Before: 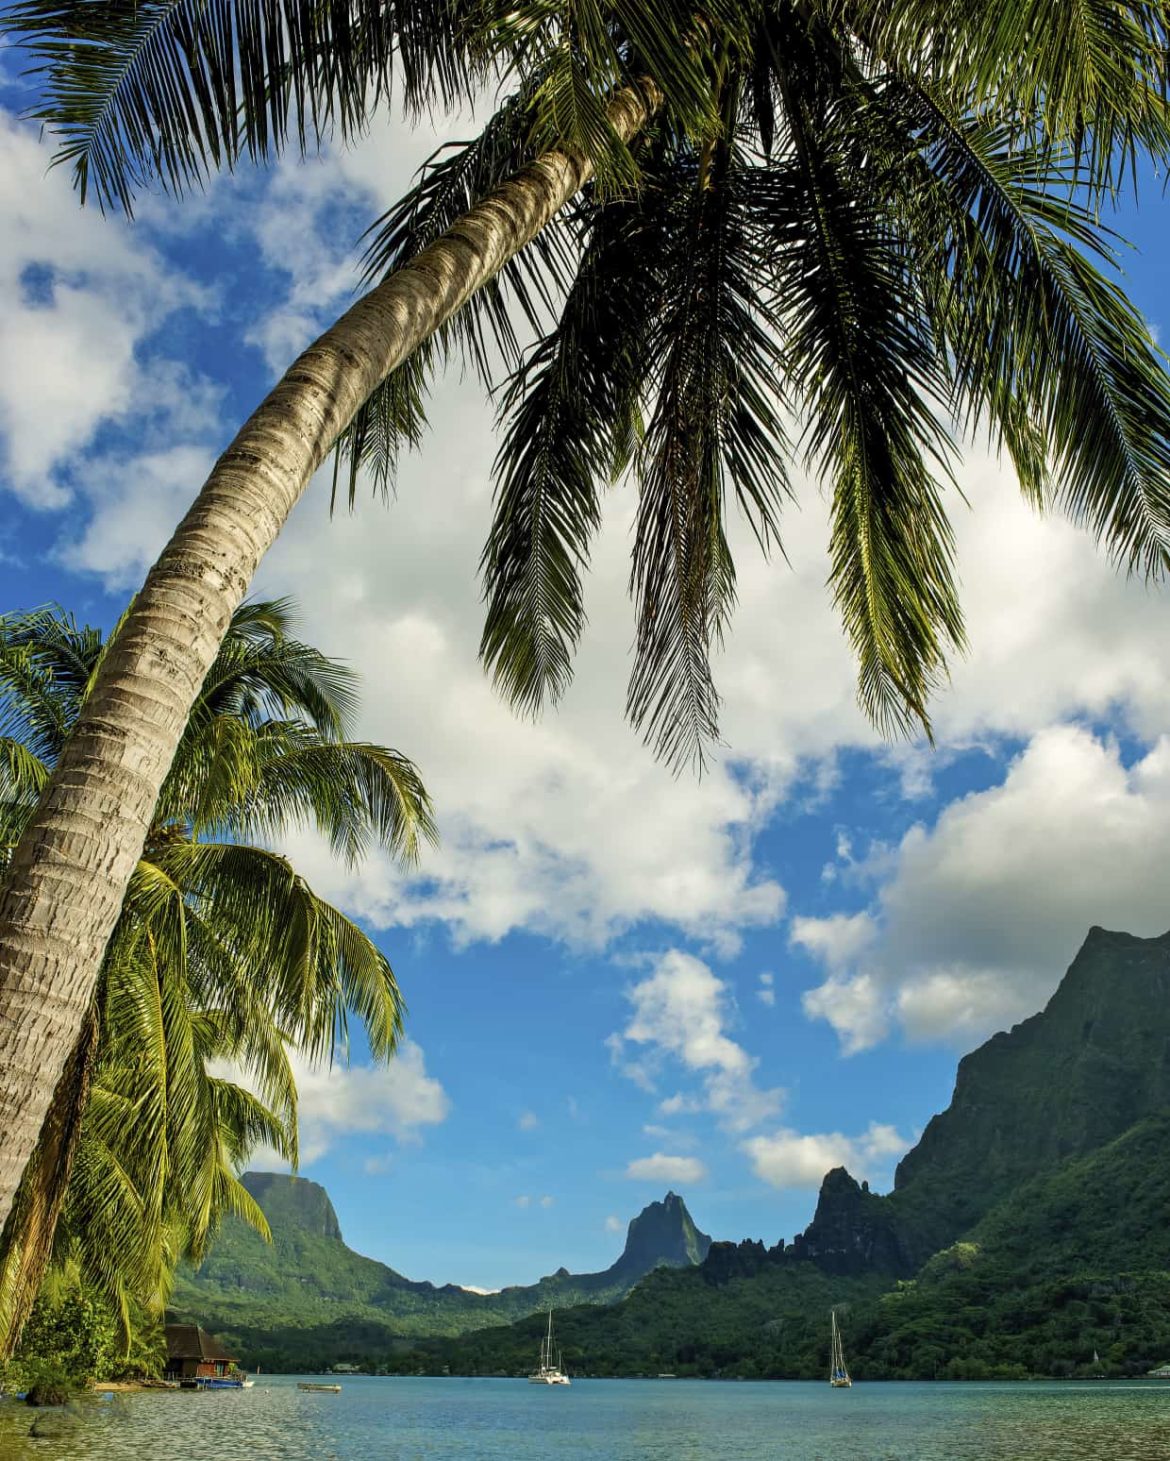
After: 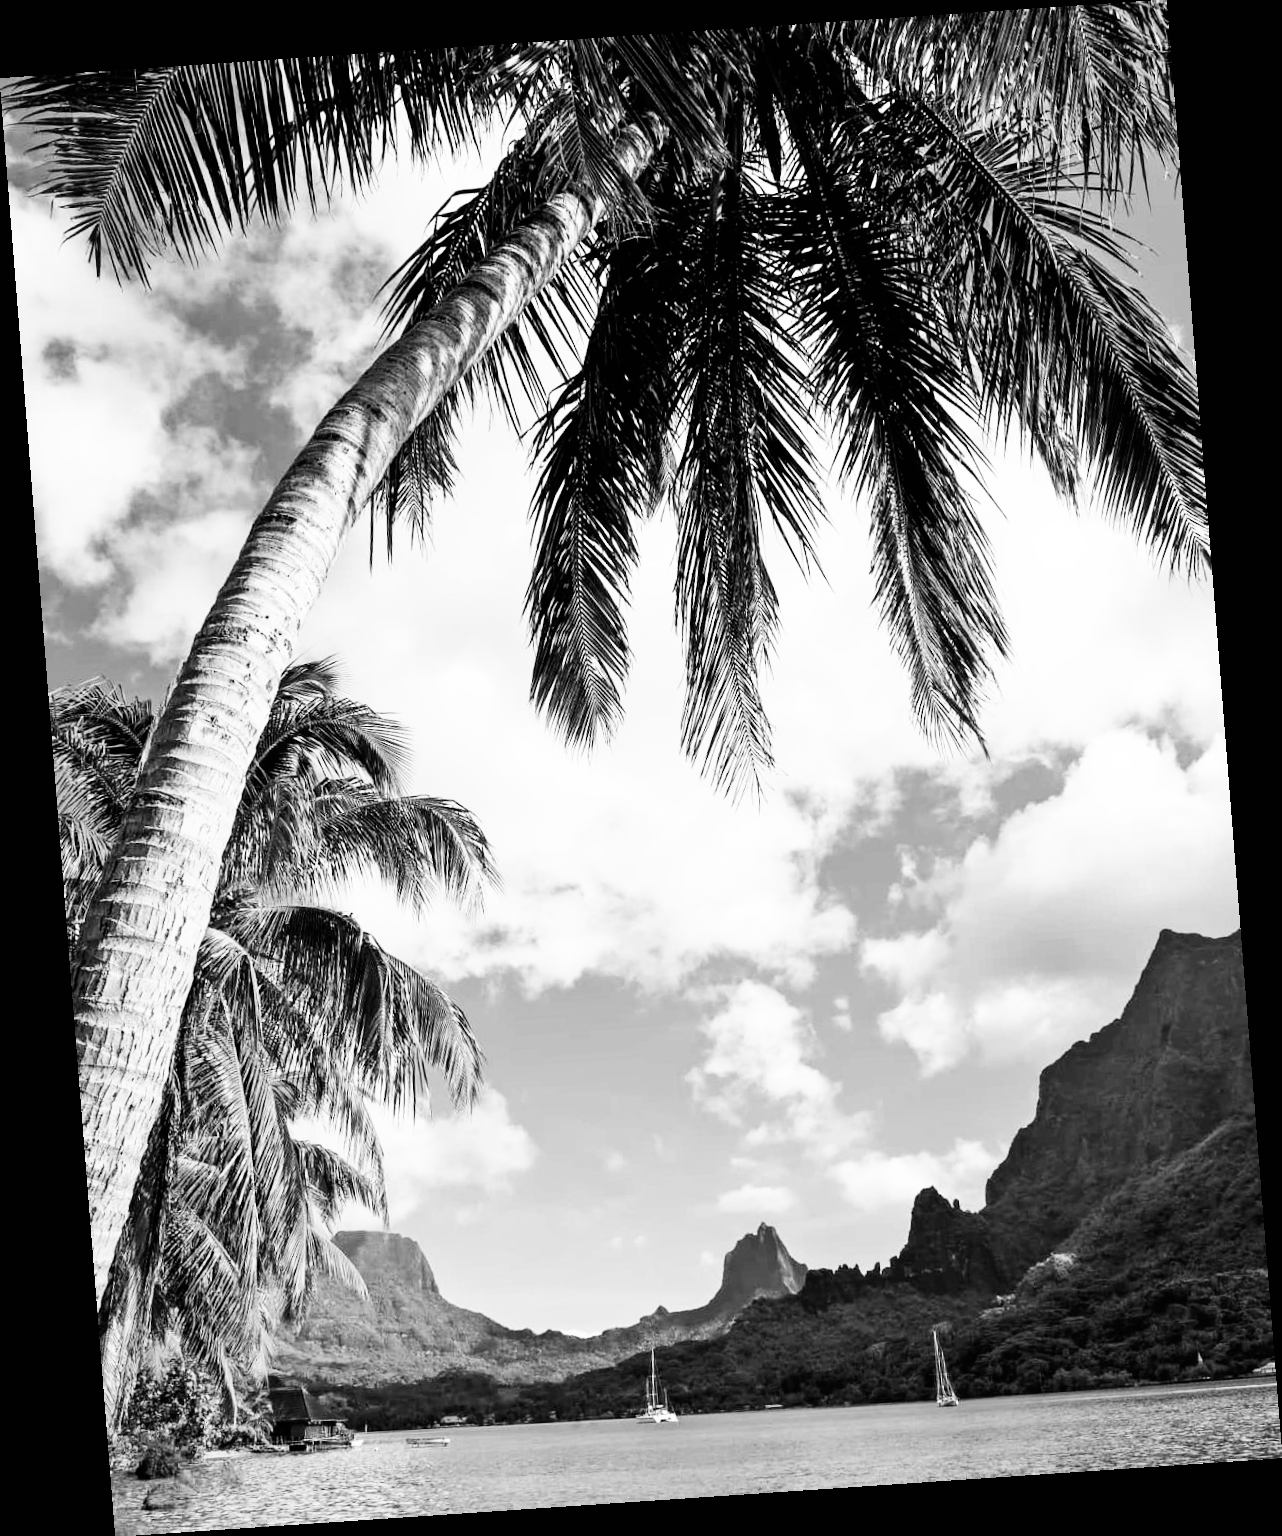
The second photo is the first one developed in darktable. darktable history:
base curve: curves: ch0 [(0, 0) (0.007, 0.004) (0.027, 0.03) (0.046, 0.07) (0.207, 0.54) (0.442, 0.872) (0.673, 0.972) (1, 1)], preserve colors none
monochrome: on, module defaults
rotate and perspective: rotation -4.2°, shear 0.006, automatic cropping off
